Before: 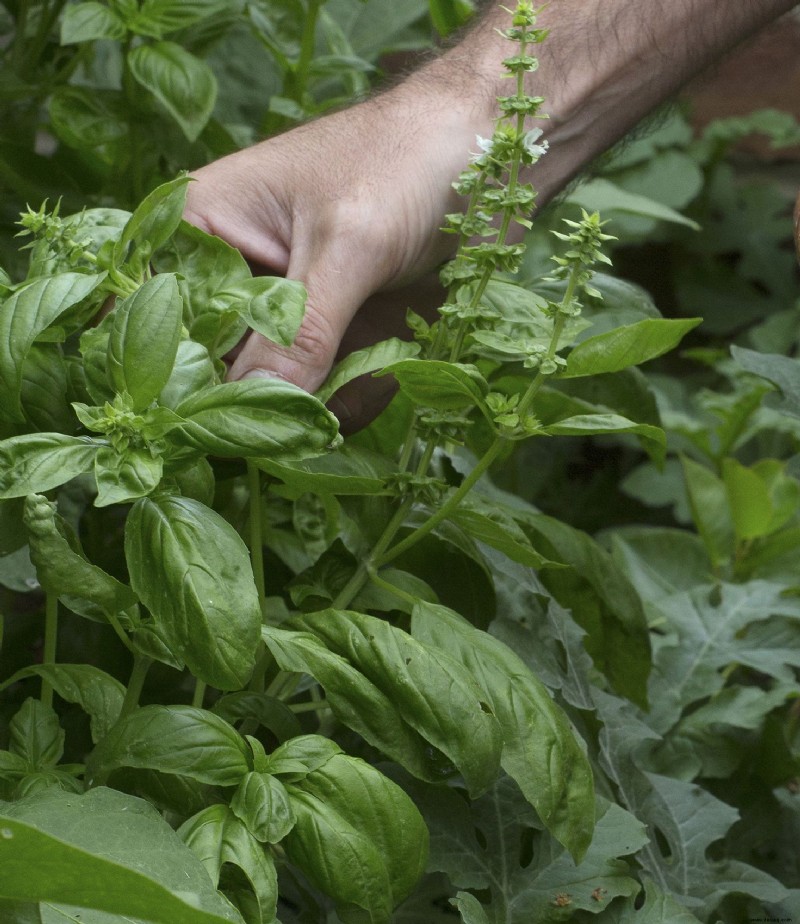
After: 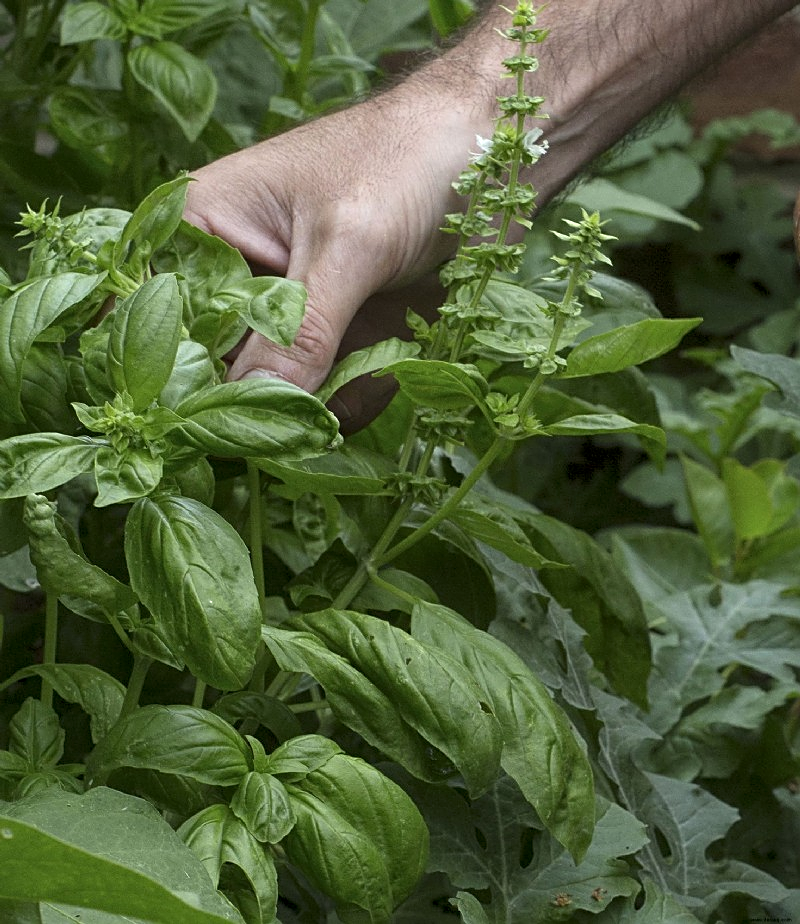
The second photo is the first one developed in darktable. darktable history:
tone equalizer: on, module defaults
local contrast: highlights 100%, shadows 100%, detail 131%, midtone range 0.2
sharpen: on, module defaults
